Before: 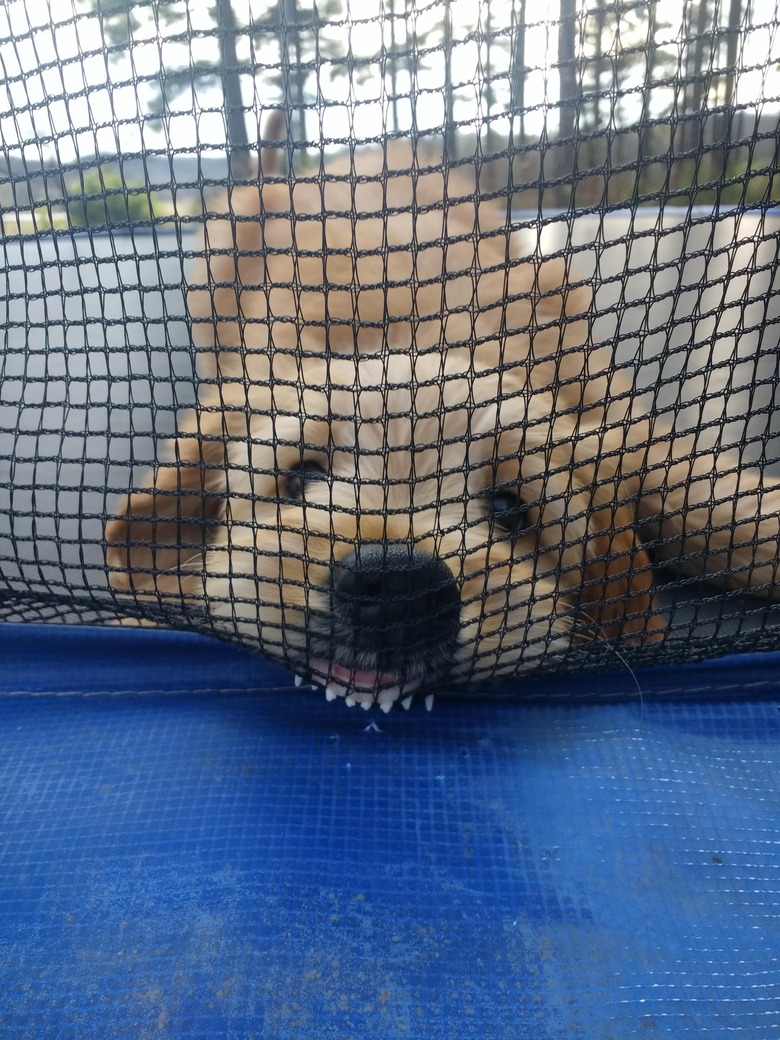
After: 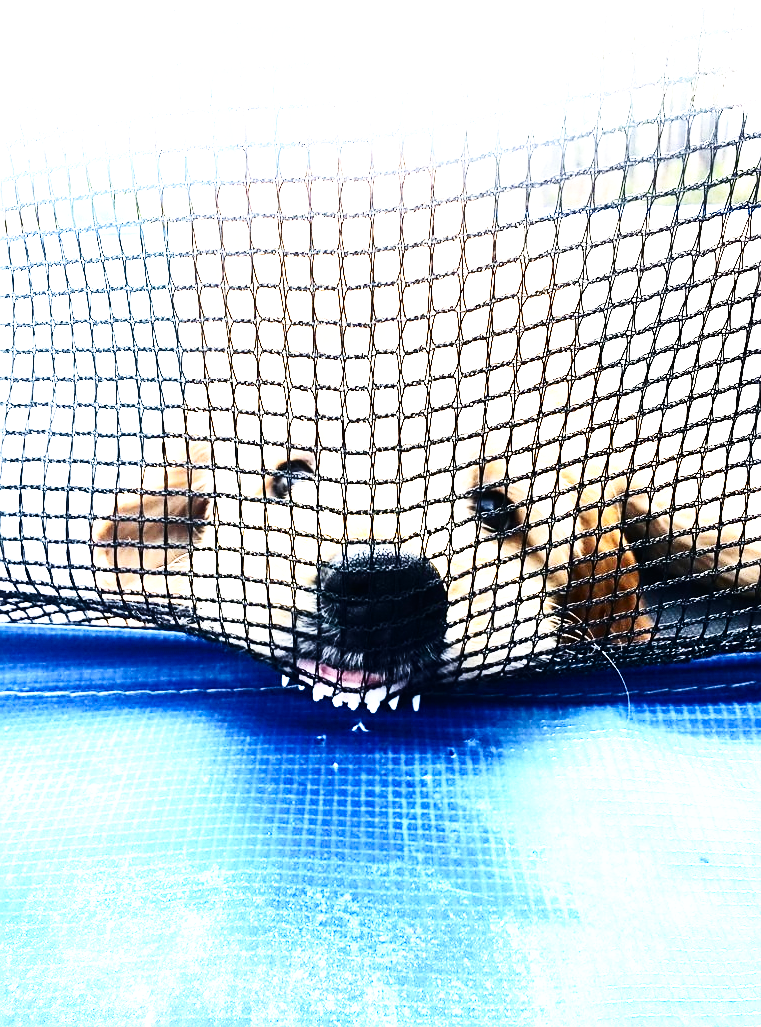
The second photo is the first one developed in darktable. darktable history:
crop and rotate: left 1.792%, right 0.633%, bottom 1.215%
contrast brightness saturation: contrast 0.281
base curve: curves: ch0 [(0, 0.003) (0.001, 0.002) (0.006, 0.004) (0.02, 0.022) (0.048, 0.086) (0.094, 0.234) (0.162, 0.431) (0.258, 0.629) (0.385, 0.8) (0.548, 0.918) (0.751, 0.988) (1, 1)], preserve colors none
tone equalizer: -8 EV -0.399 EV, -7 EV -0.373 EV, -6 EV -0.353 EV, -5 EV -0.257 EV, -3 EV 0.198 EV, -2 EV 0.306 EV, -1 EV 0.414 EV, +0 EV 0.387 EV, mask exposure compensation -0.486 EV
exposure: black level correction 0, exposure 0.95 EV, compensate highlight preservation false
sharpen: on, module defaults
contrast equalizer: y [[0.6 ×6], [0.55 ×6], [0 ×6], [0 ×6], [0 ×6]], mix -0.29
color balance rgb: perceptual saturation grading › global saturation 0.69%, perceptual brilliance grading › highlights 74.835%, perceptual brilliance grading › shadows -29.939%, global vibrance 20%
